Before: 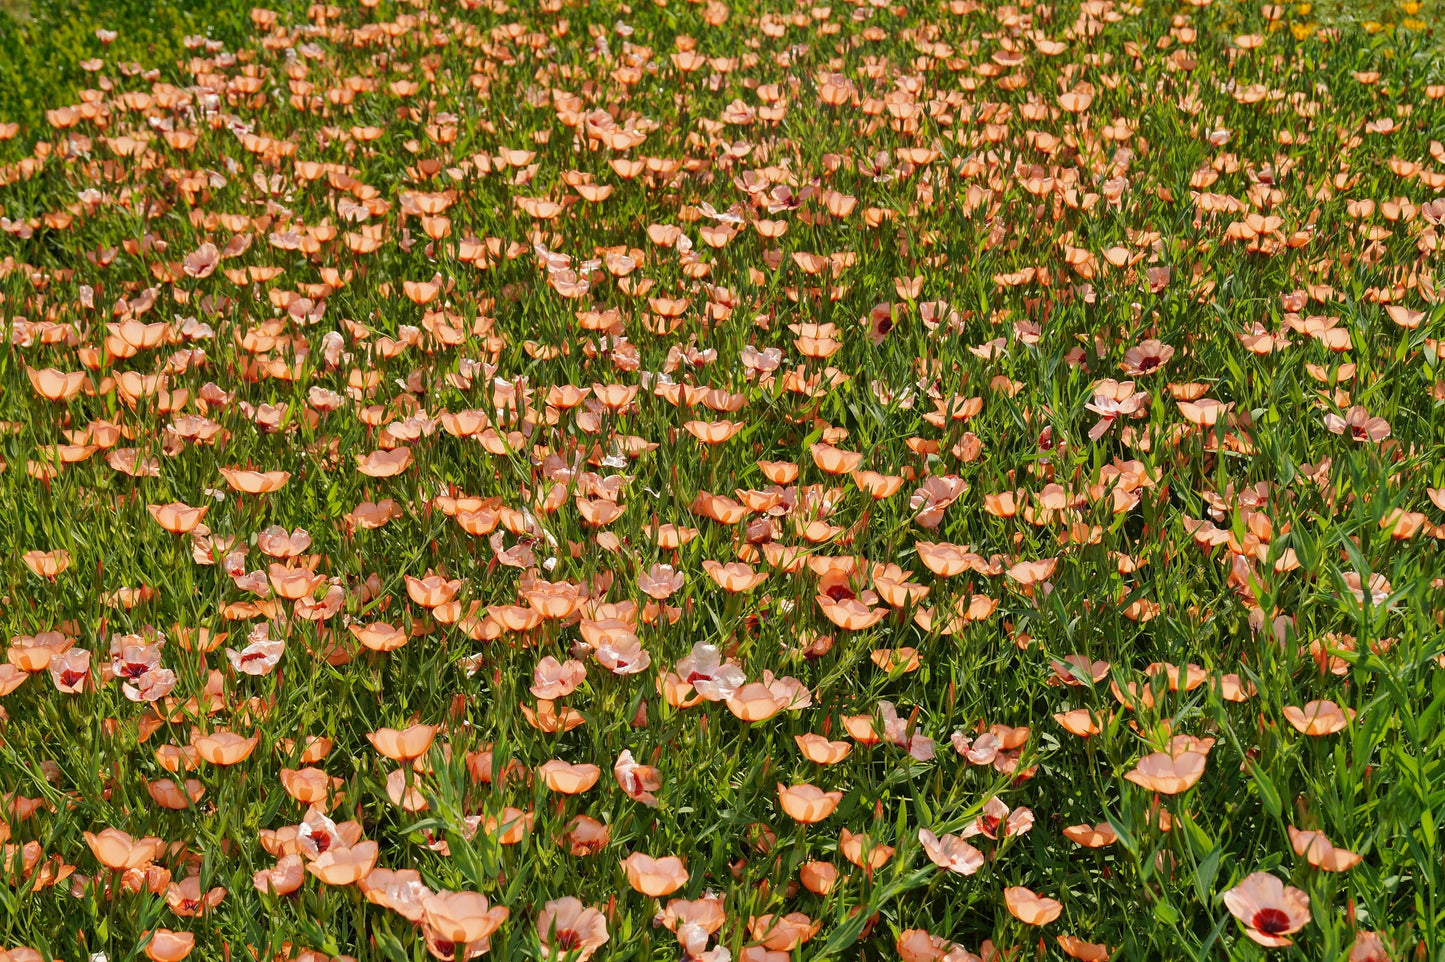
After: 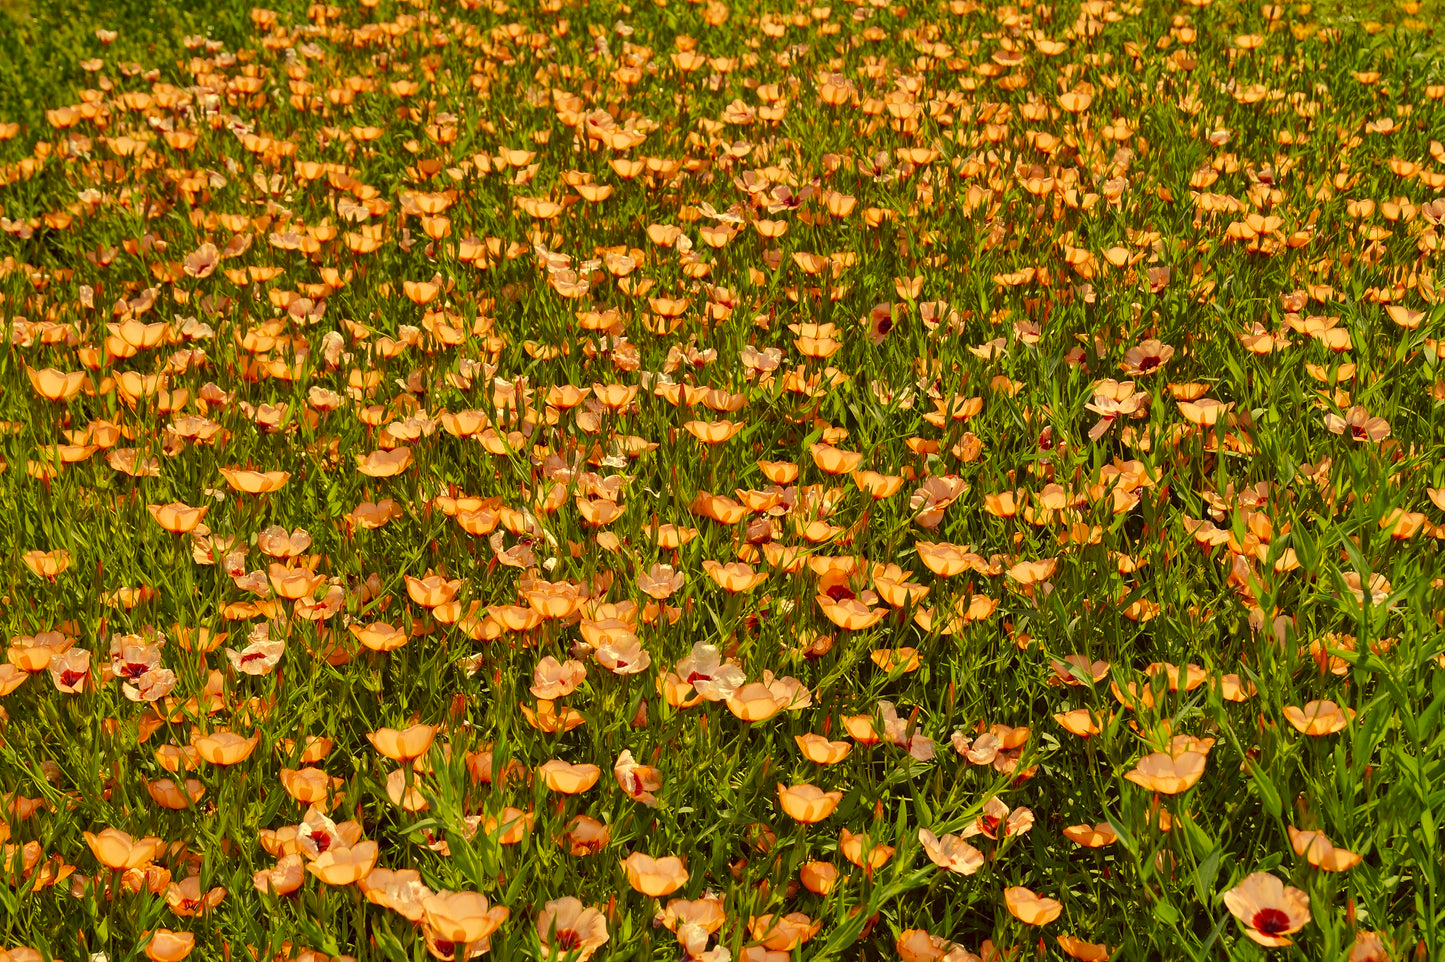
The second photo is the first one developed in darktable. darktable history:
color correction: highlights a* -0.35, highlights b* 39.98, shadows a* 9.43, shadows b* -0.72
